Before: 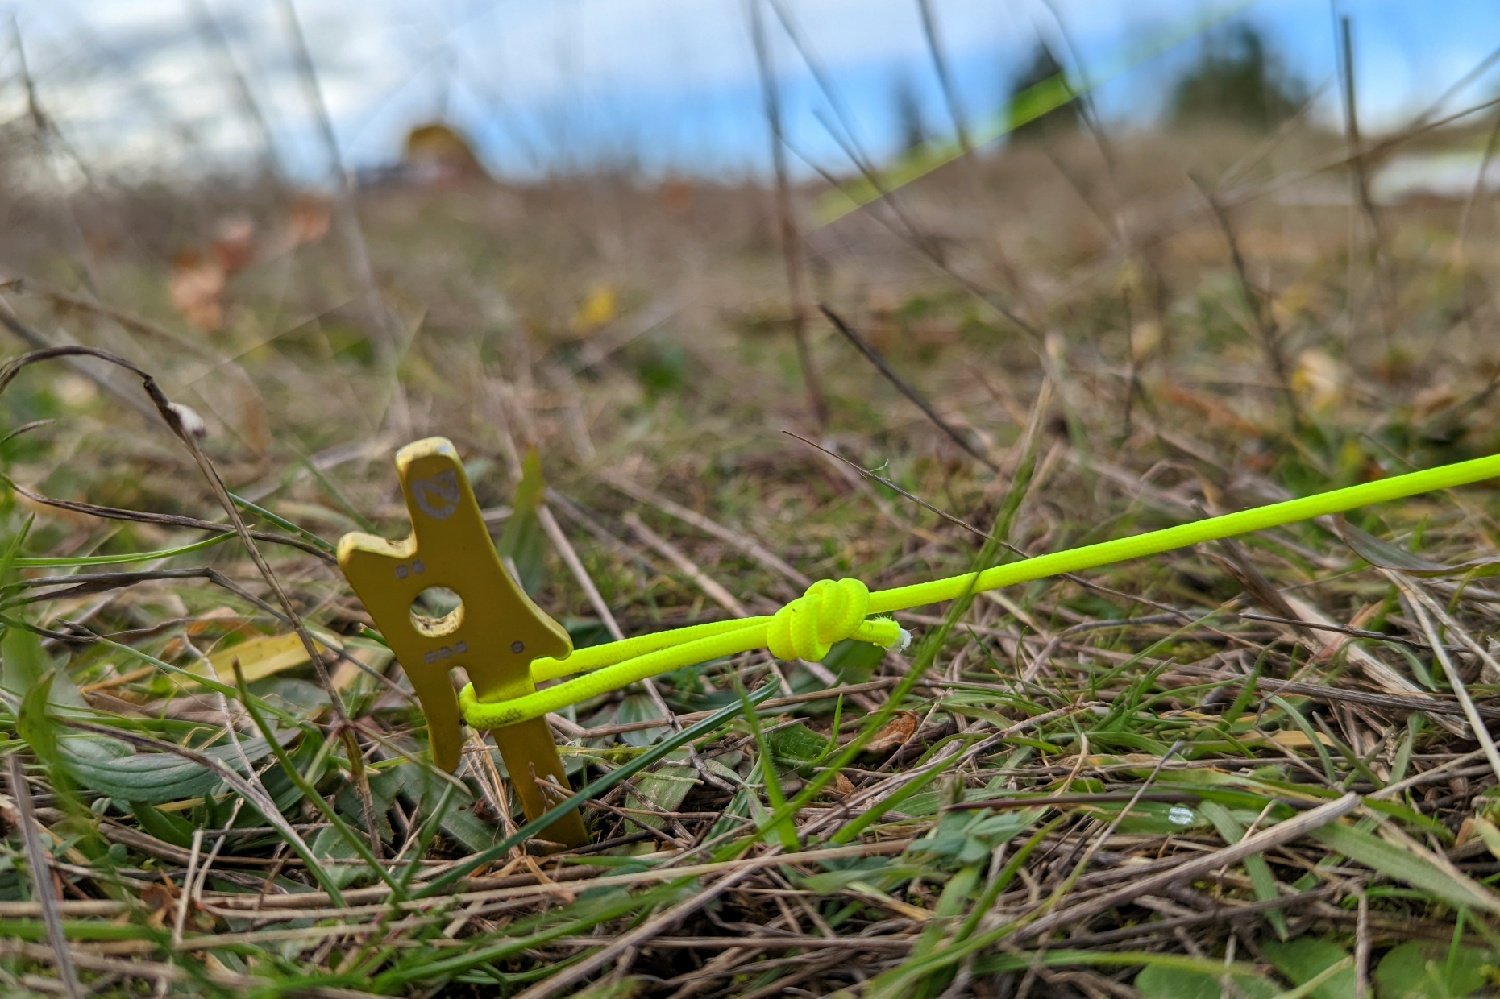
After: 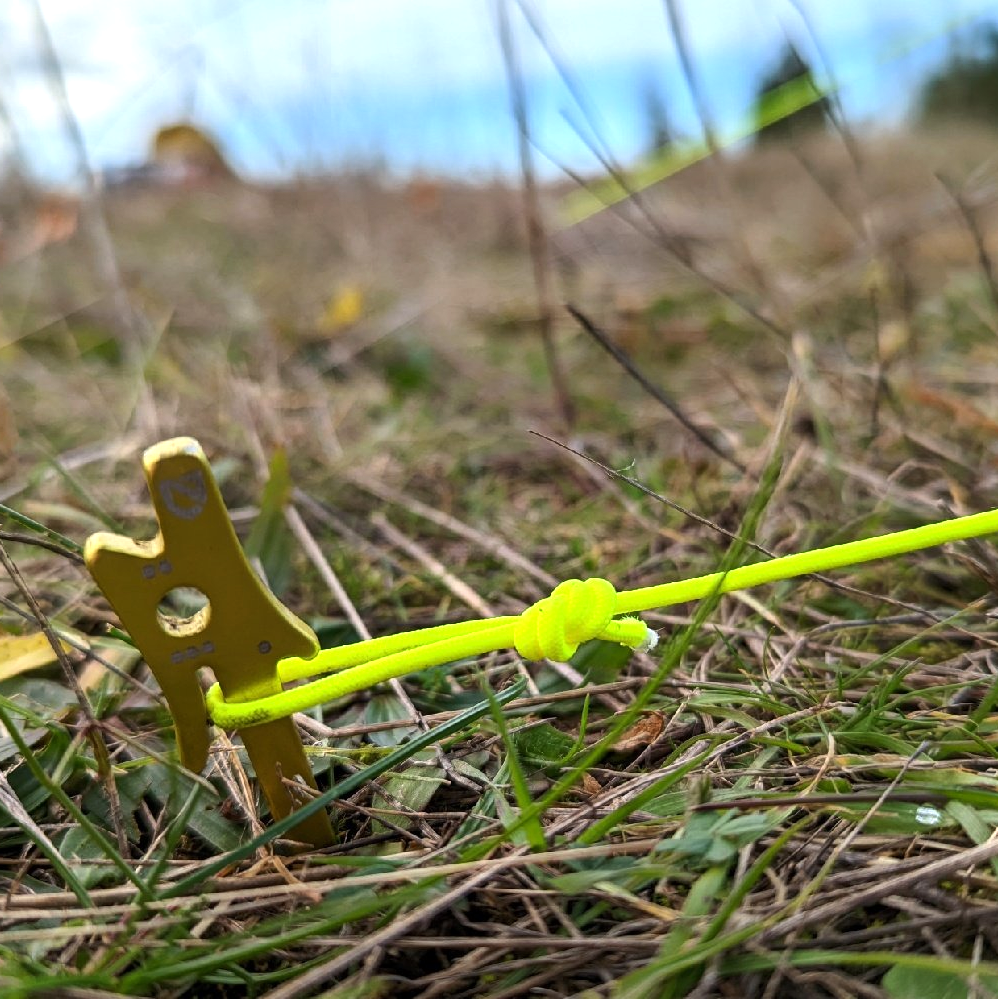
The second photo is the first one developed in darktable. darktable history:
crop: left 16.899%, right 16.556%
tone equalizer: -8 EV 0.001 EV, -7 EV -0.002 EV, -6 EV 0.002 EV, -5 EV -0.03 EV, -4 EV -0.116 EV, -3 EV -0.169 EV, -2 EV 0.24 EV, -1 EV 0.702 EV, +0 EV 0.493 EV
